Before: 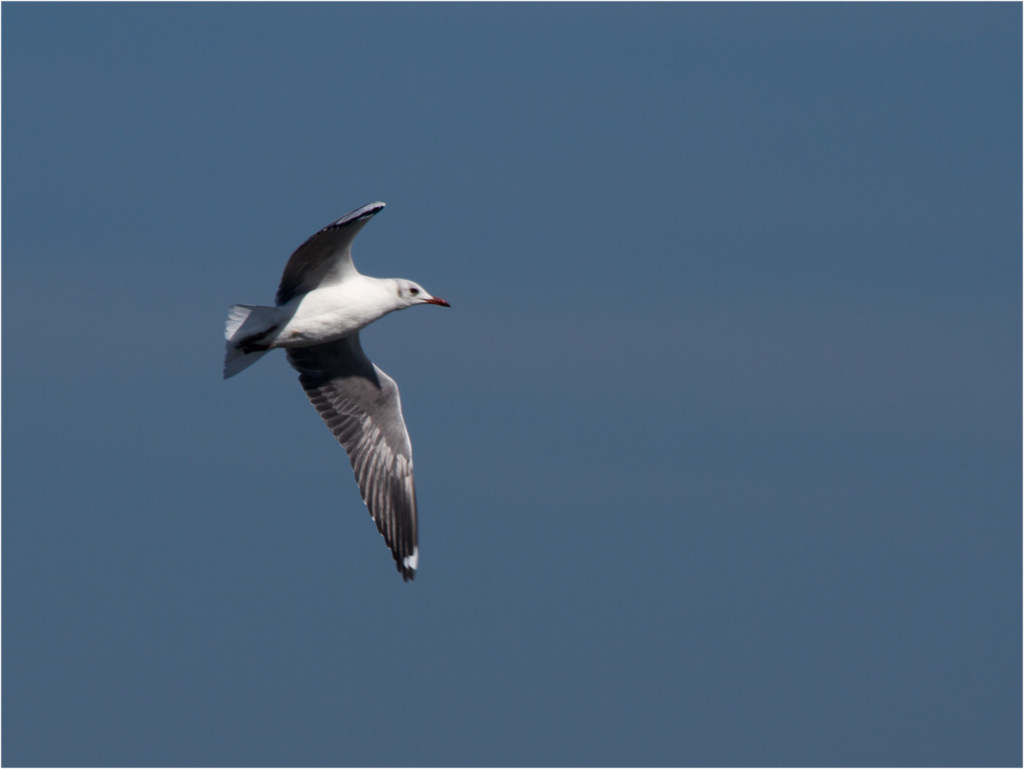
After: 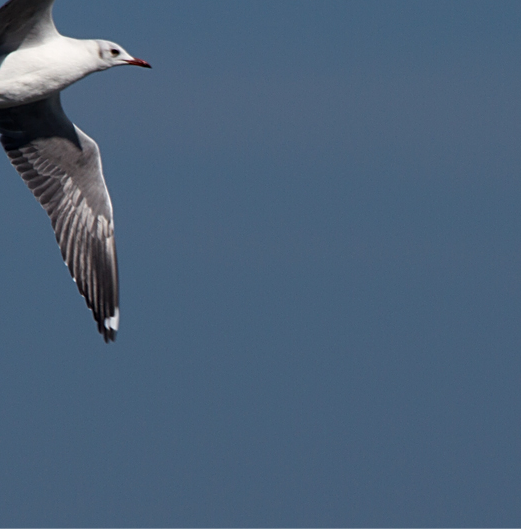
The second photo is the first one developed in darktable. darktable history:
sharpen: amount 0.478
crop and rotate: left 29.237%, top 31.152%, right 19.807%
